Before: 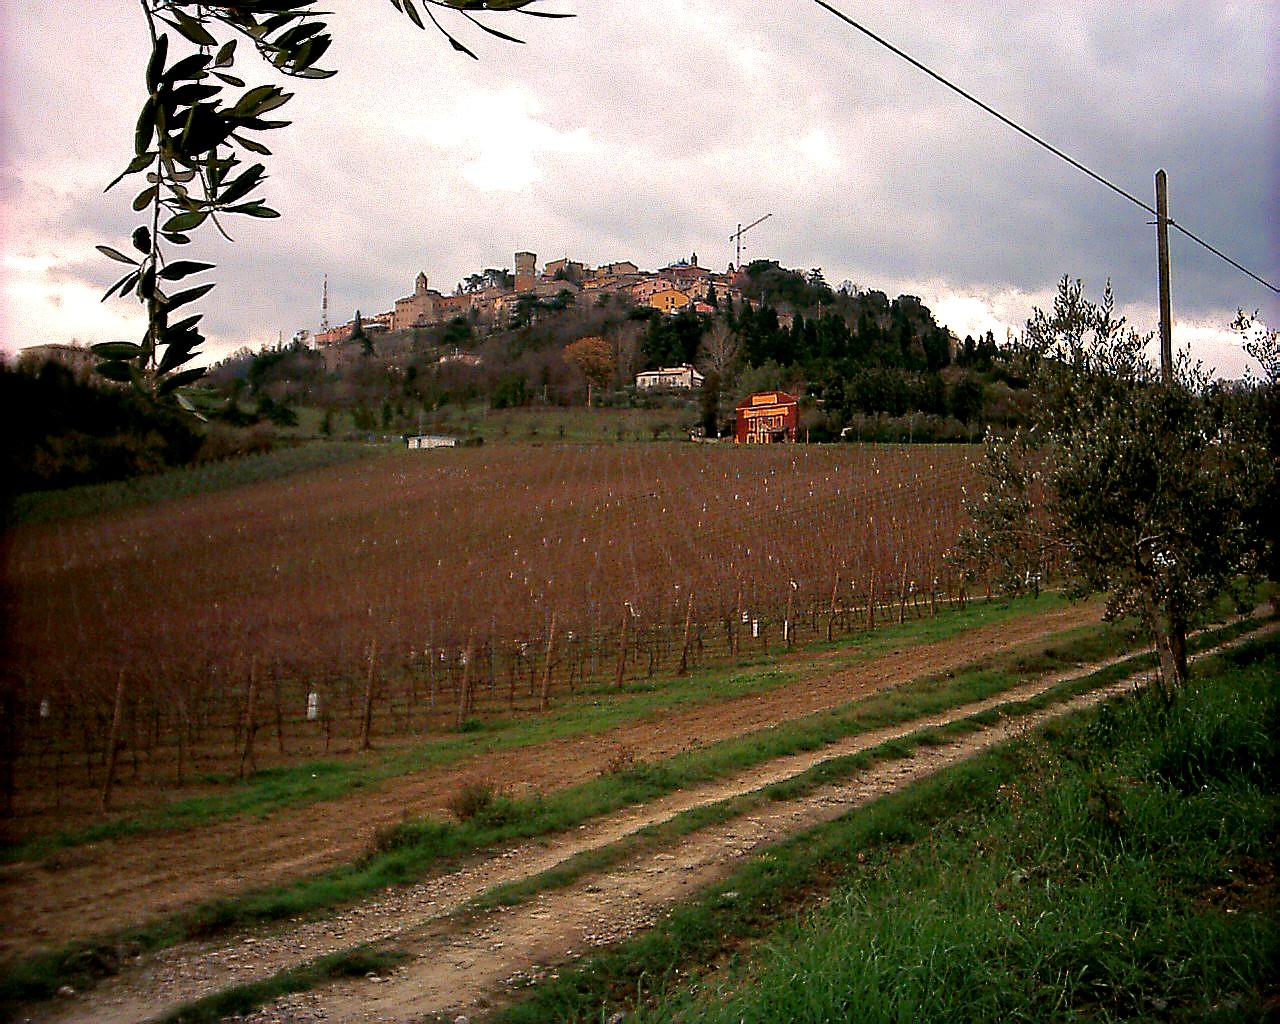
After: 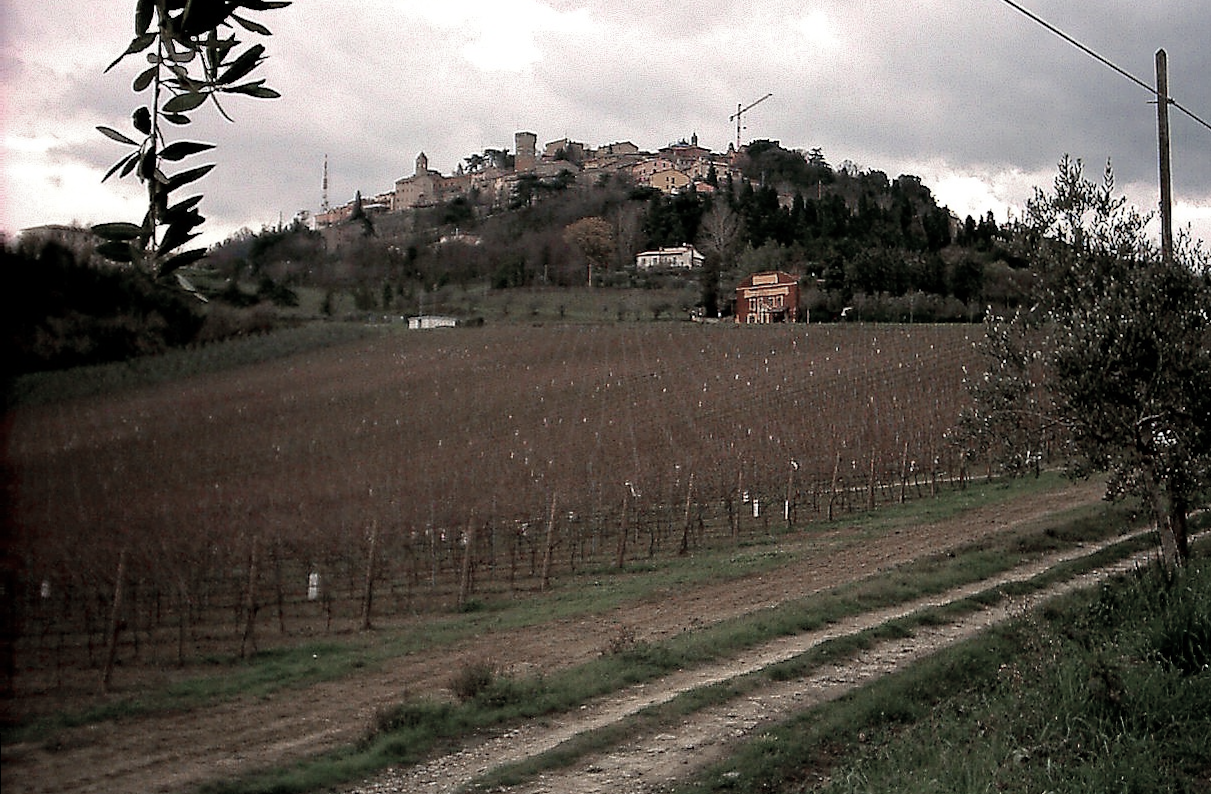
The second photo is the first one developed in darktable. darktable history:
crop and rotate: angle 0.067°, top 11.82%, right 5.427%, bottom 10.693%
color zones: curves: ch1 [(0, 0.34) (0.143, 0.164) (0.286, 0.152) (0.429, 0.176) (0.571, 0.173) (0.714, 0.188) (0.857, 0.199) (1, 0.34)]
contrast brightness saturation: saturation 0.179
